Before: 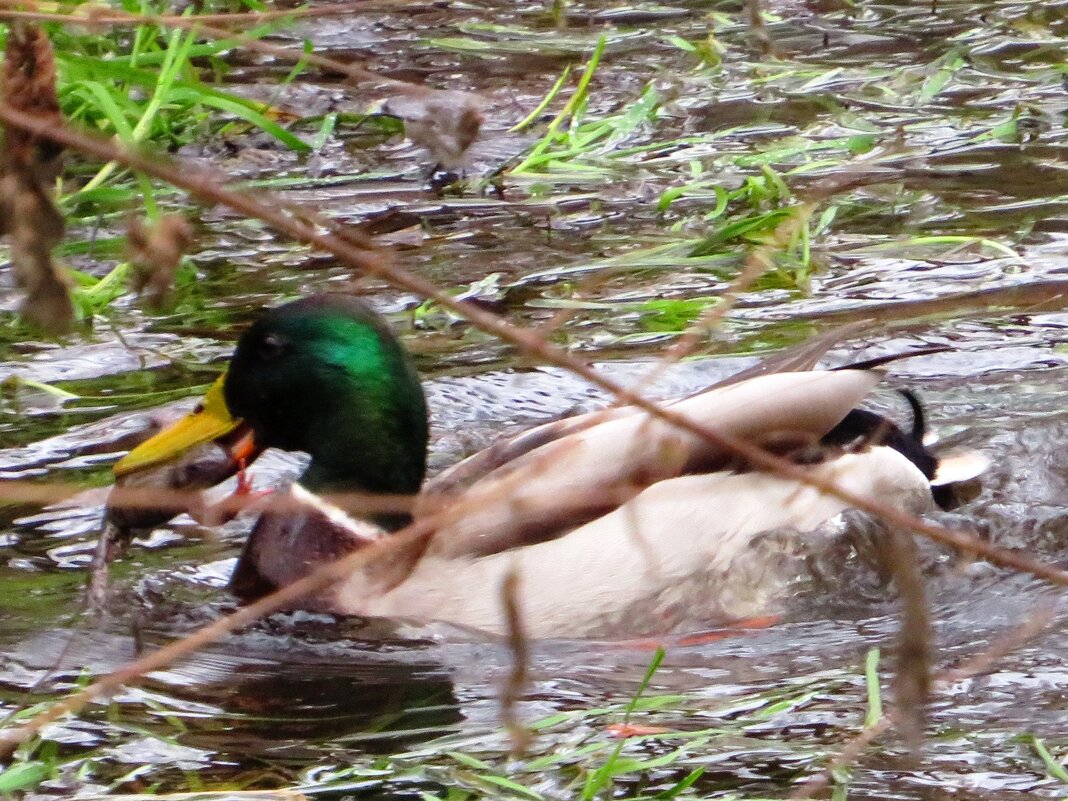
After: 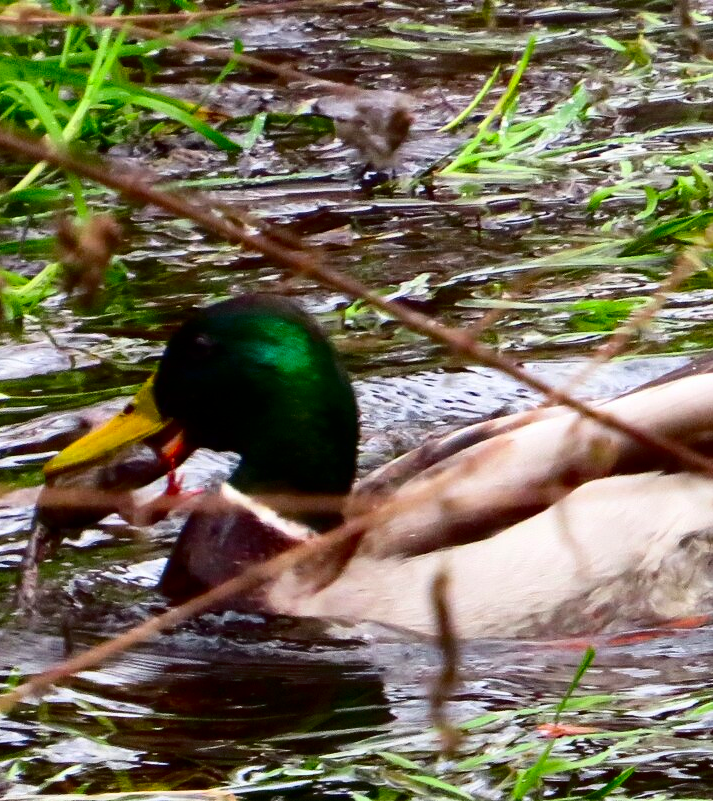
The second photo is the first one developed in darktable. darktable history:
contrast brightness saturation: contrast 0.217, brightness -0.18, saturation 0.241
crop and rotate: left 6.606%, right 26.621%
